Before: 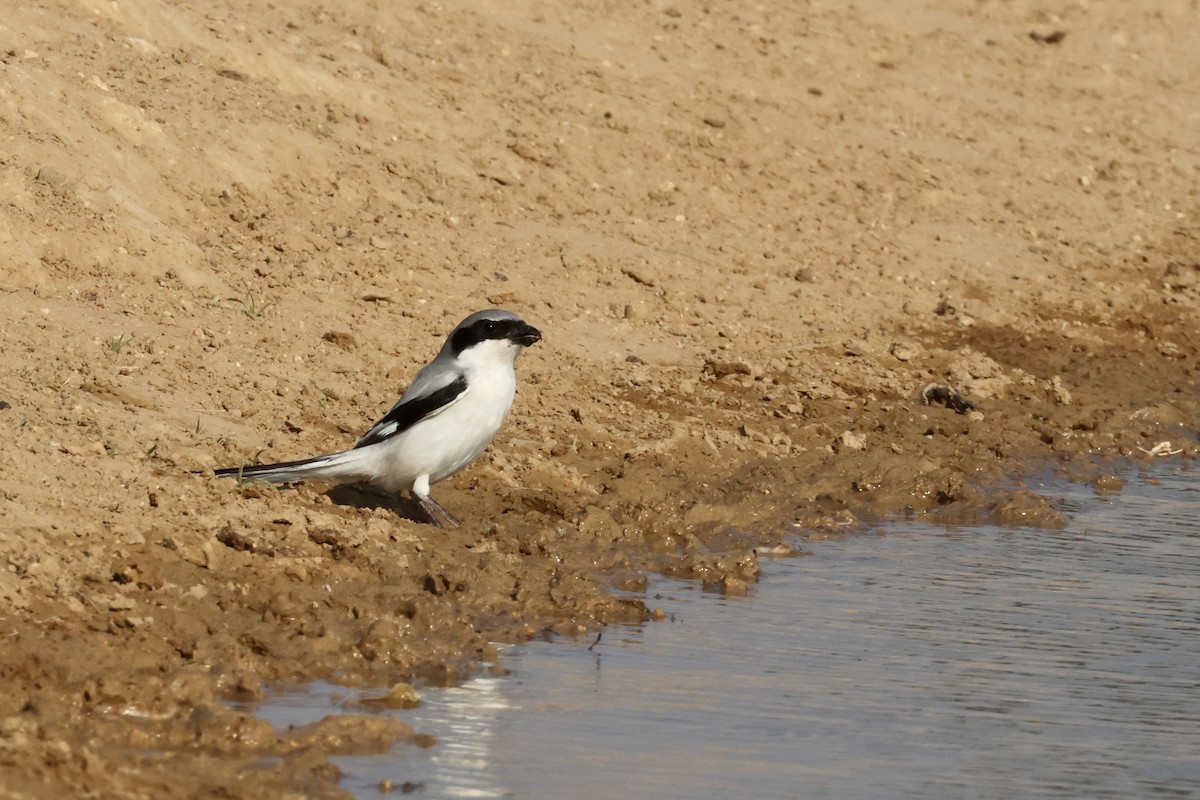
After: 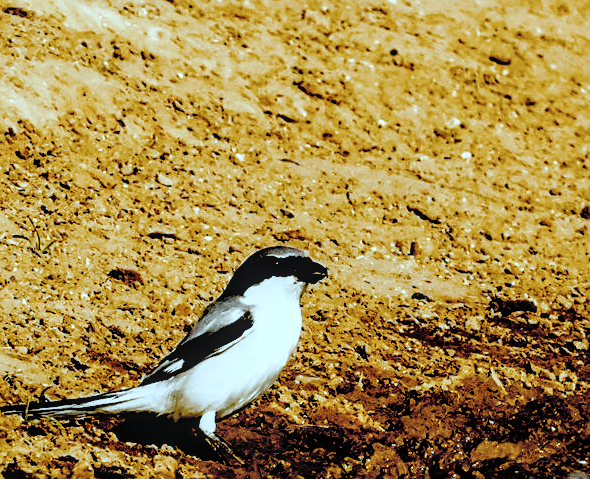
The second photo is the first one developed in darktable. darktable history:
color balance rgb: perceptual saturation grading › global saturation 25.779%, global vibrance 16.507%, saturation formula JzAzBz (2021)
crop: left 17.878%, top 7.883%, right 32.949%, bottom 32.122%
sharpen: on, module defaults
filmic rgb: black relative exposure -1.02 EV, white relative exposure 2.07 EV, hardness 1.56, contrast 2.24, preserve chrominance no, color science v5 (2021)
local contrast: on, module defaults
color correction: highlights a* -12.83, highlights b* -17.48, saturation 0.714
